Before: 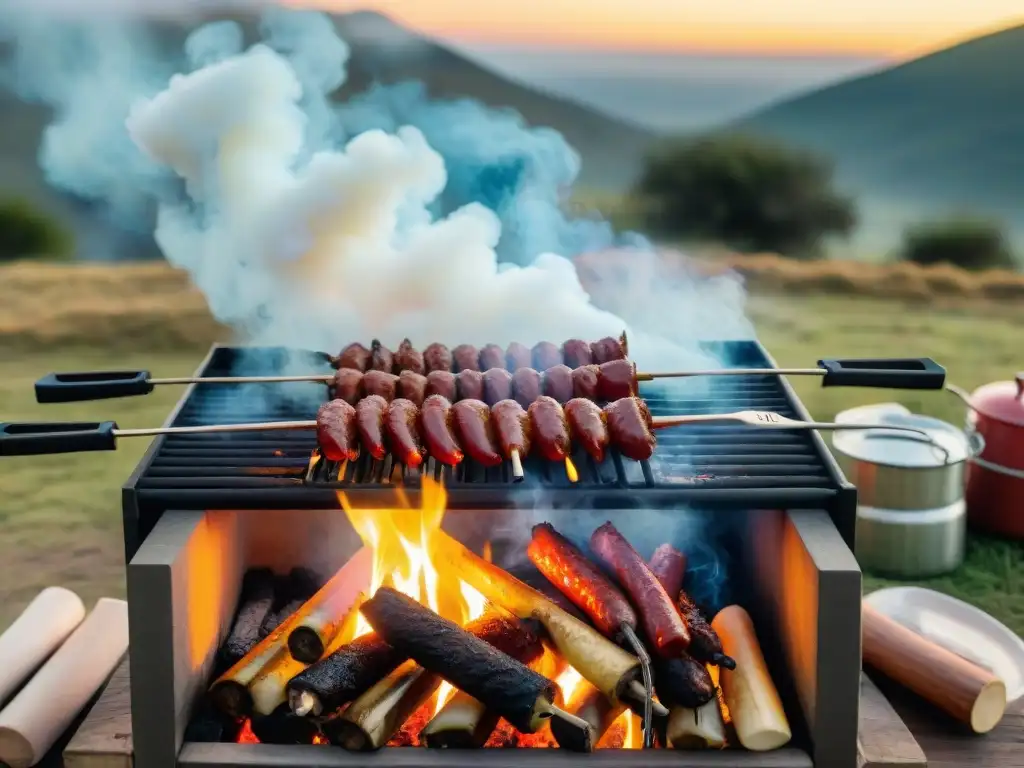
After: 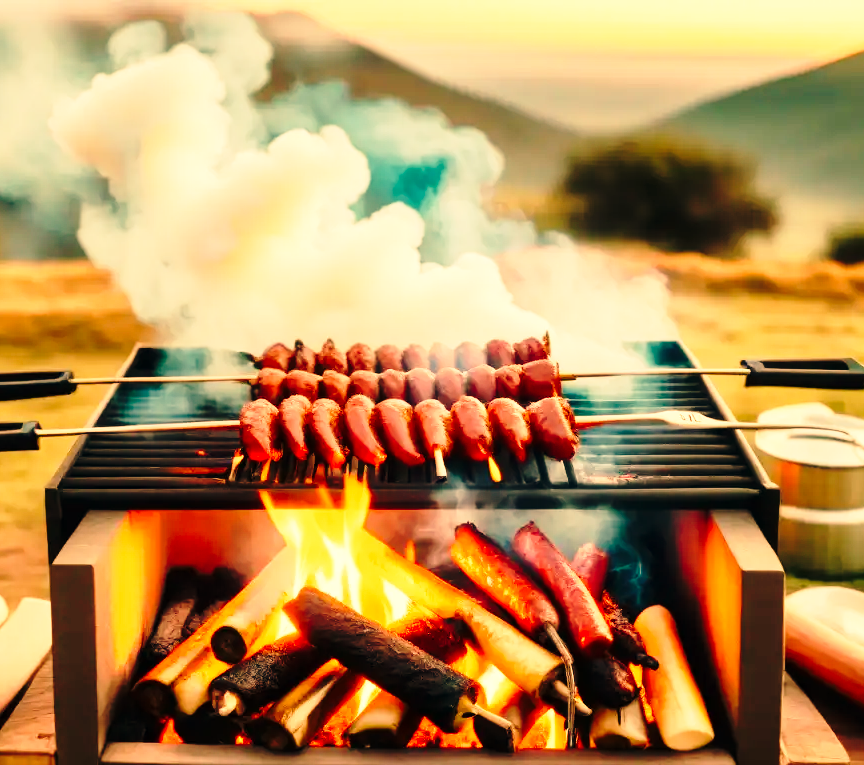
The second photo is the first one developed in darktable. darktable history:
crop: left 7.598%, right 7.873%
base curve: curves: ch0 [(0, 0) (0.04, 0.03) (0.133, 0.232) (0.448, 0.748) (0.843, 0.968) (1, 1)], preserve colors none
shadows and highlights: radius 334.93, shadows 63.48, highlights 6.06, compress 87.7%, highlights color adjustment 39.73%, soften with gaussian
white balance: red 1.467, blue 0.684
